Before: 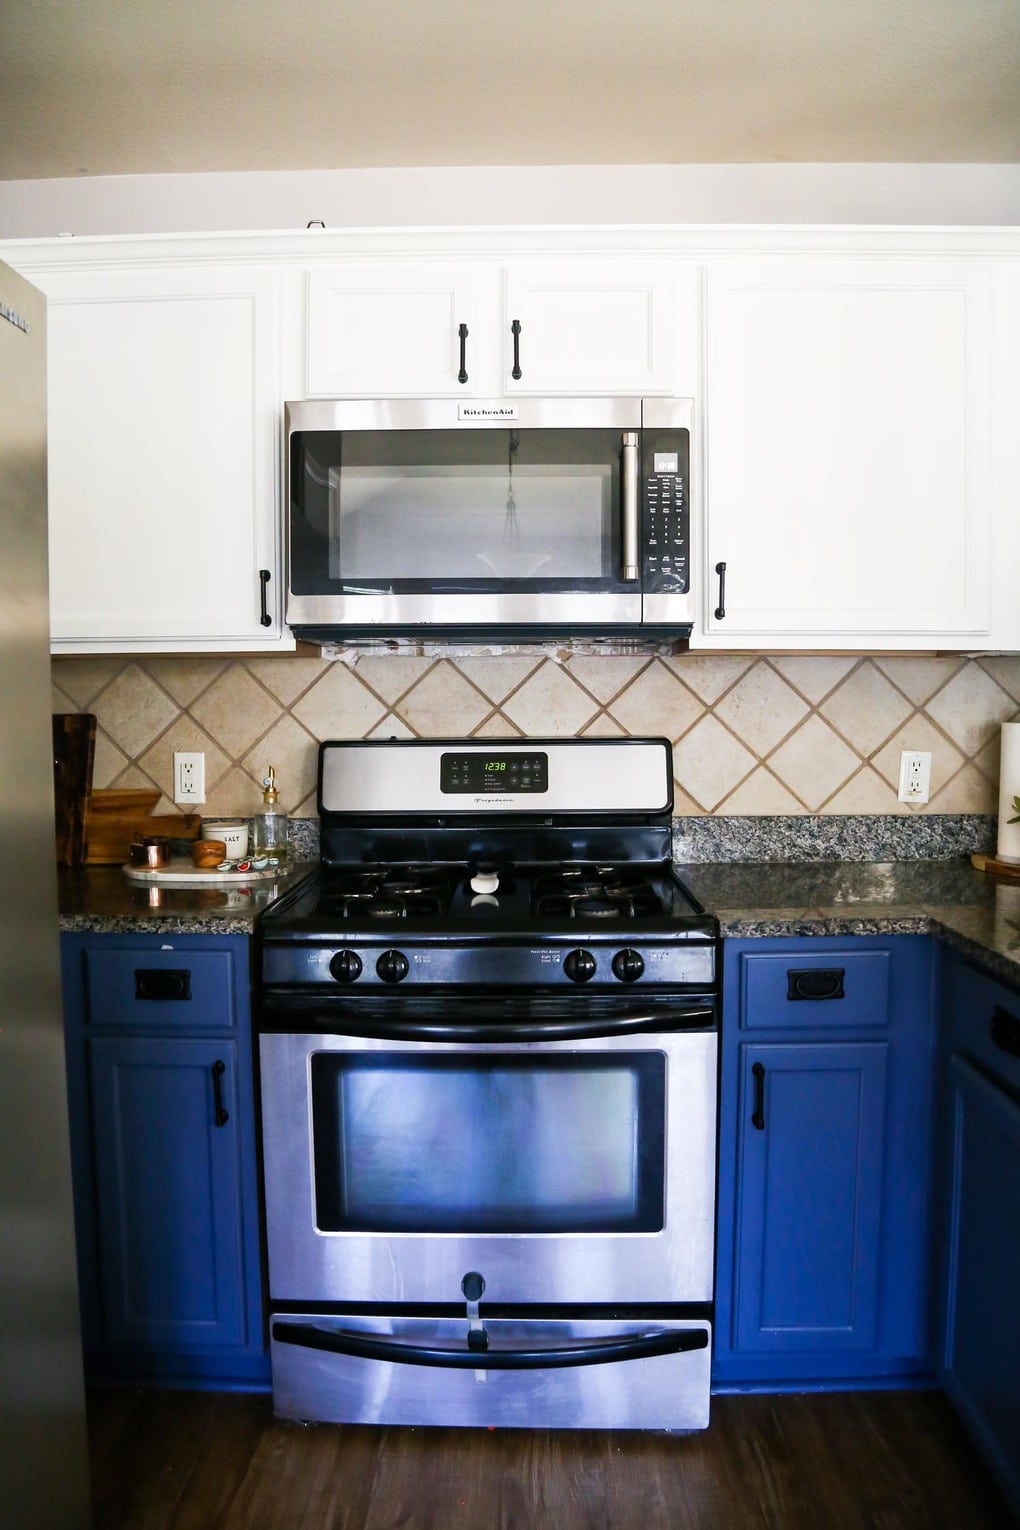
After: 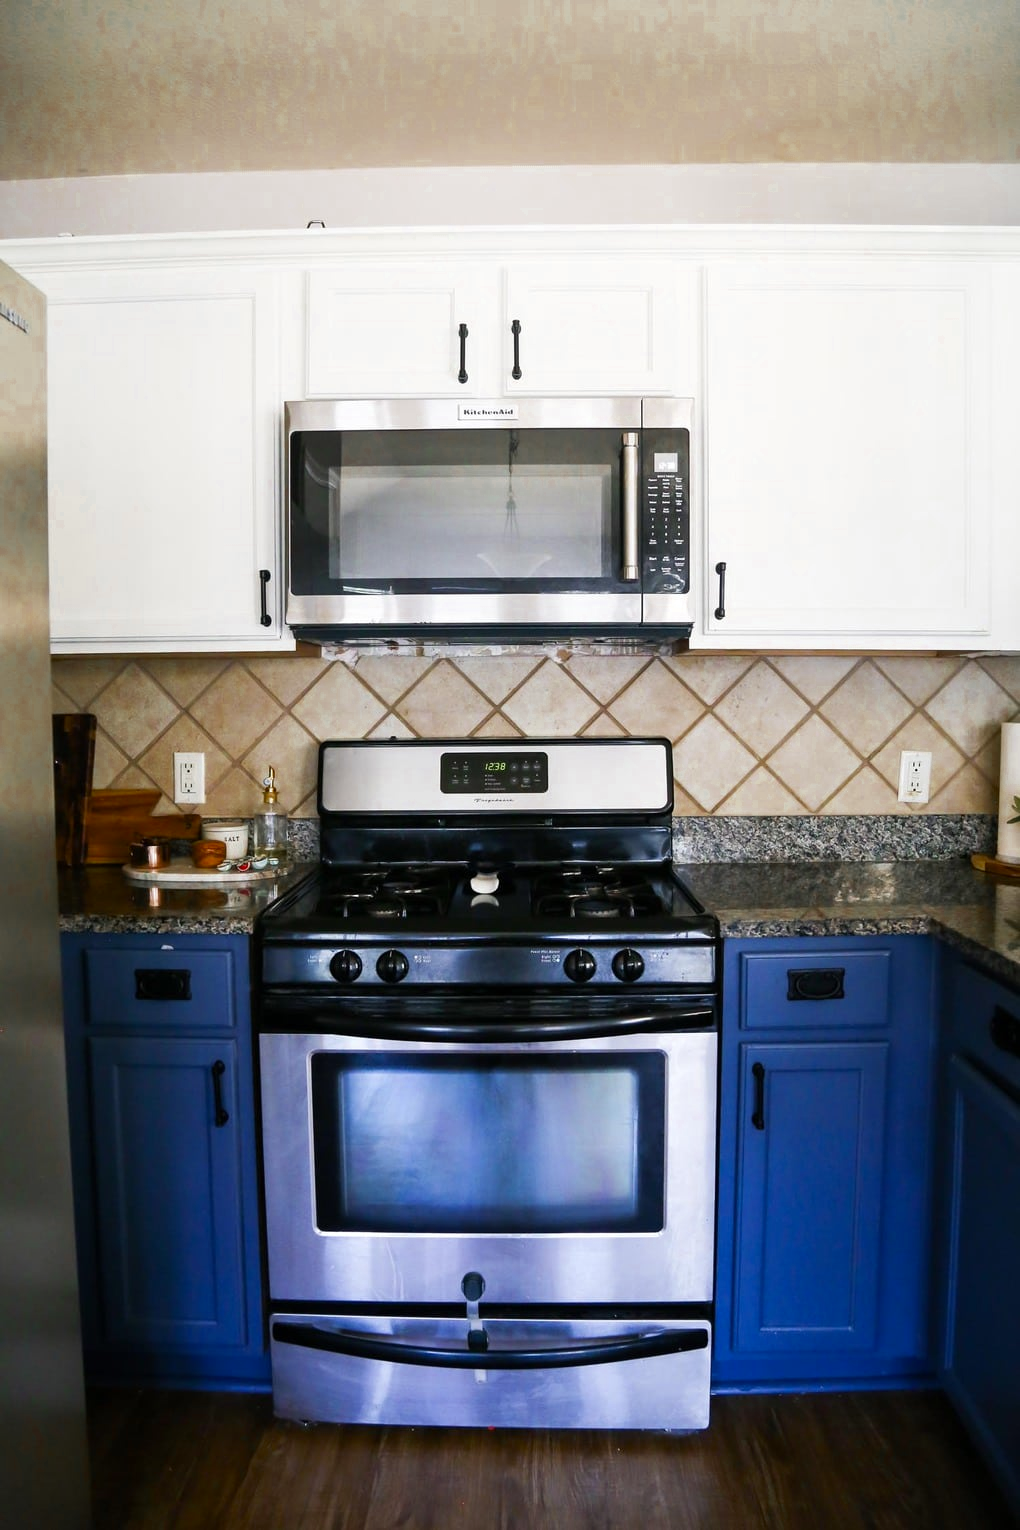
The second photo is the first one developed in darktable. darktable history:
color zones: curves: ch0 [(0.11, 0.396) (0.195, 0.36) (0.25, 0.5) (0.303, 0.412) (0.357, 0.544) (0.75, 0.5) (0.967, 0.328)]; ch1 [(0, 0.468) (0.112, 0.512) (0.202, 0.6) (0.25, 0.5) (0.307, 0.352) (0.357, 0.544) (0.75, 0.5) (0.963, 0.524)]
